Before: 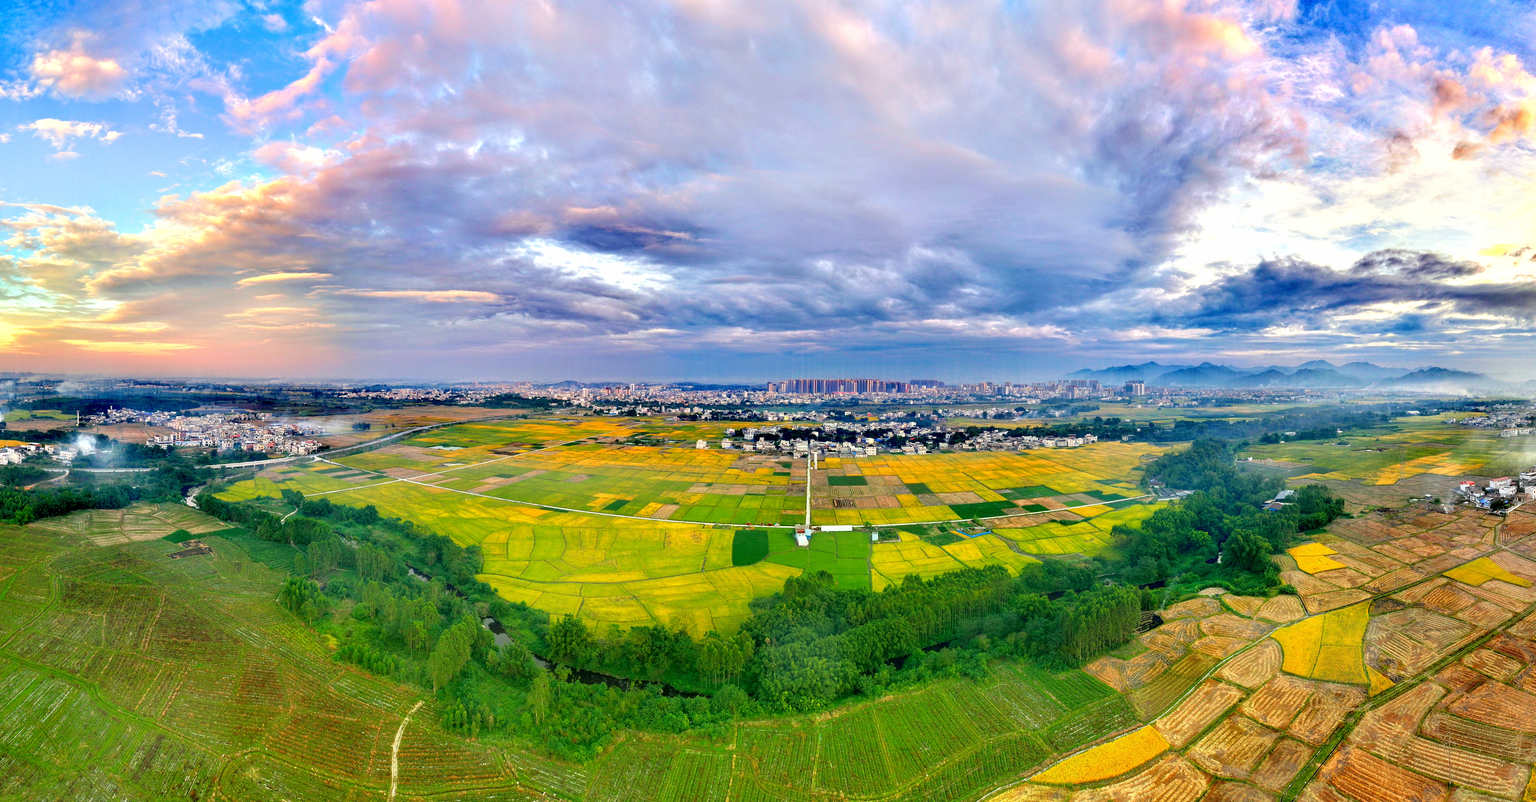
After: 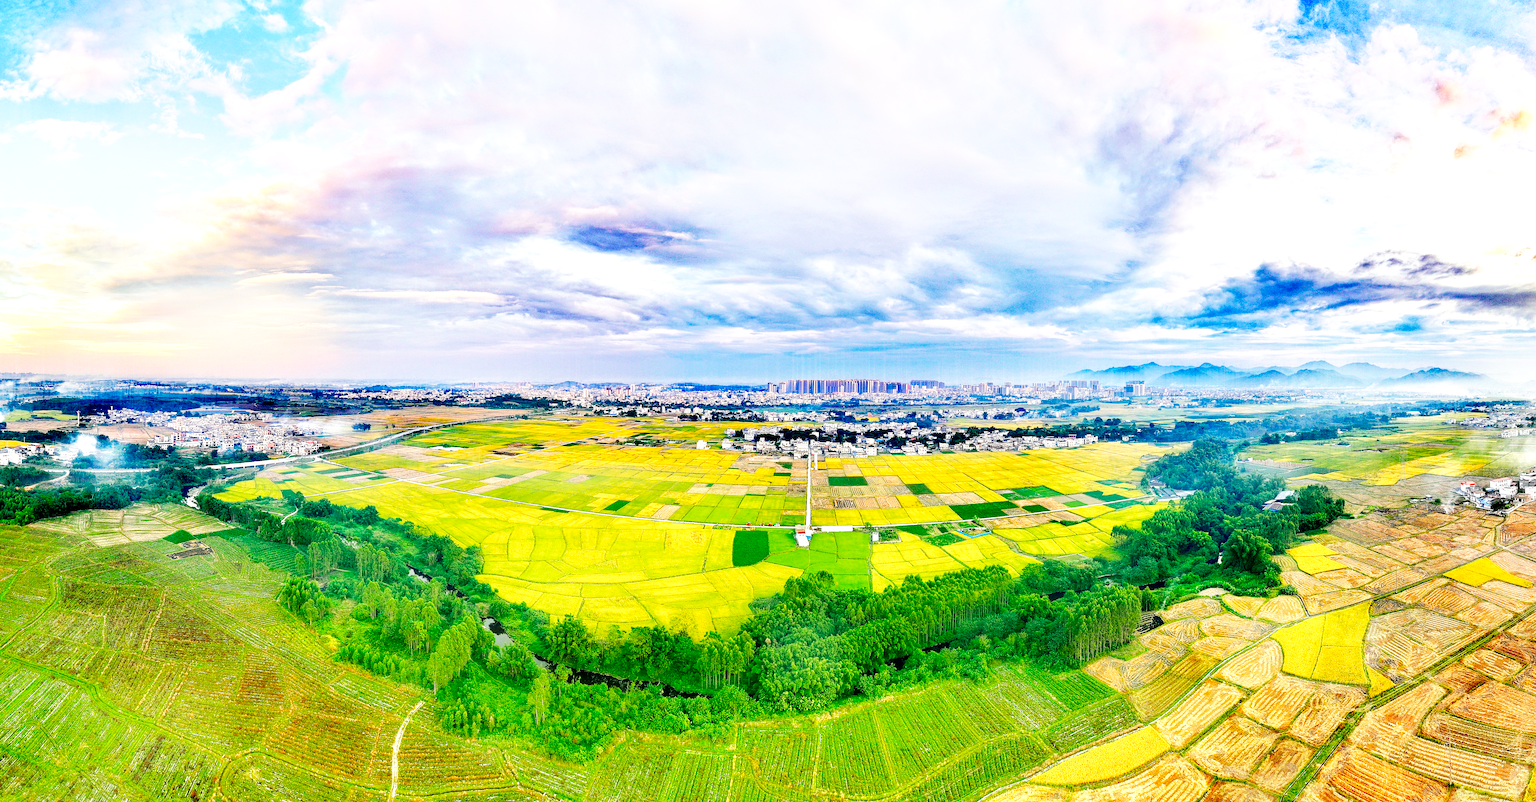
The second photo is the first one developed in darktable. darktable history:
base curve: curves: ch0 [(0, 0) (0.007, 0.004) (0.027, 0.03) (0.046, 0.07) (0.207, 0.54) (0.442, 0.872) (0.673, 0.972) (1, 1)], preserve colors none
sharpen: on, module defaults
local contrast: highlights 101%, shadows 98%, detail 120%, midtone range 0.2
